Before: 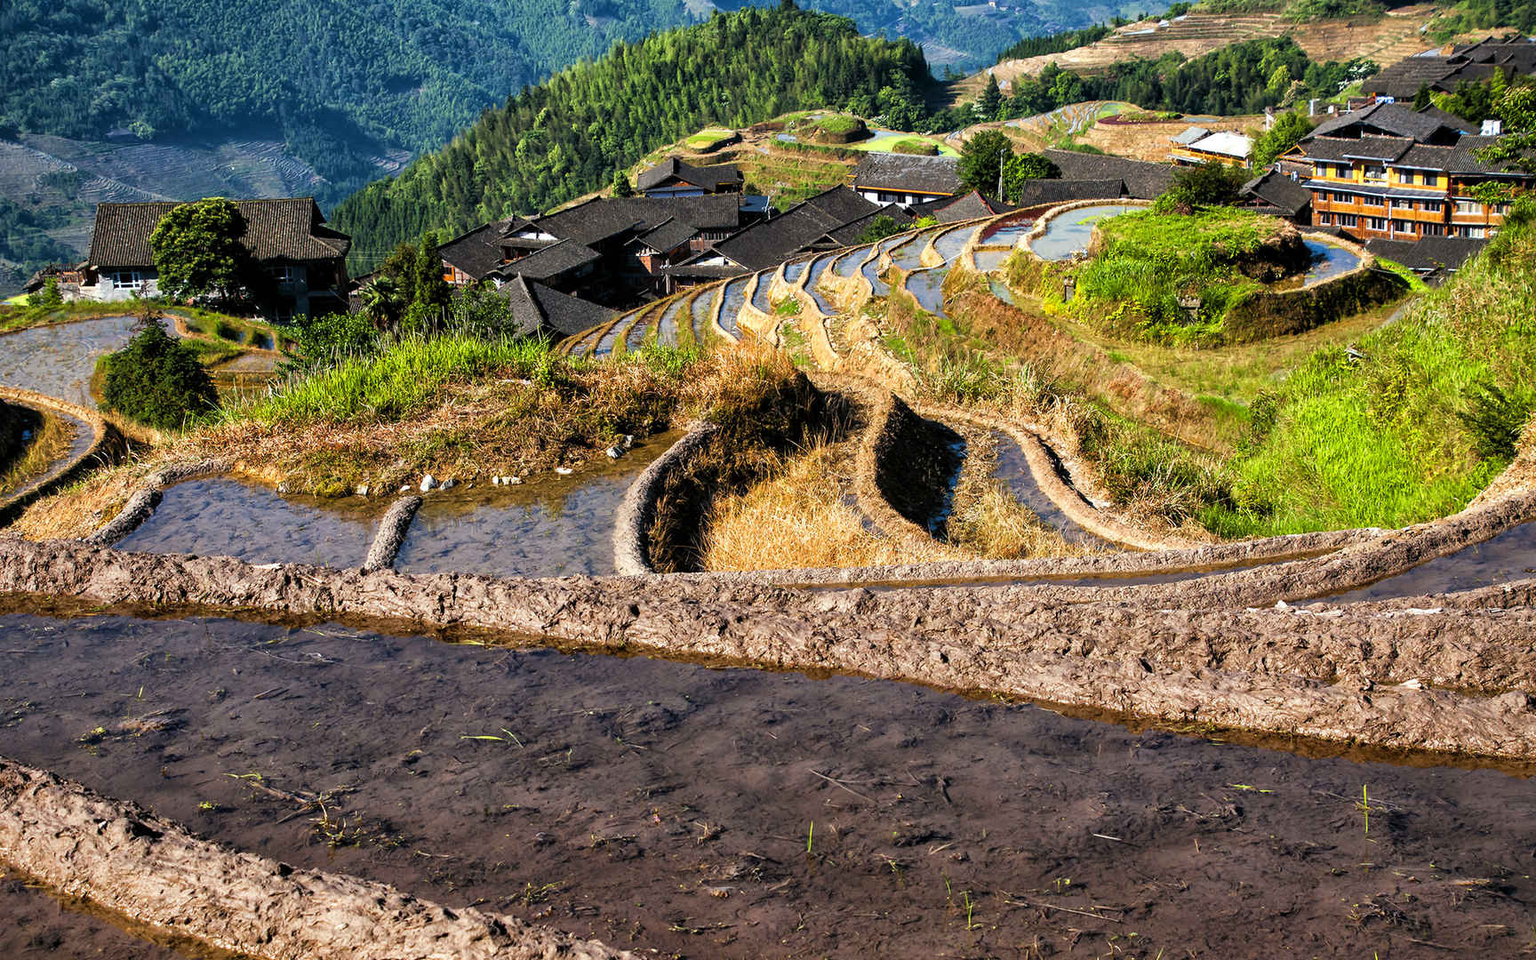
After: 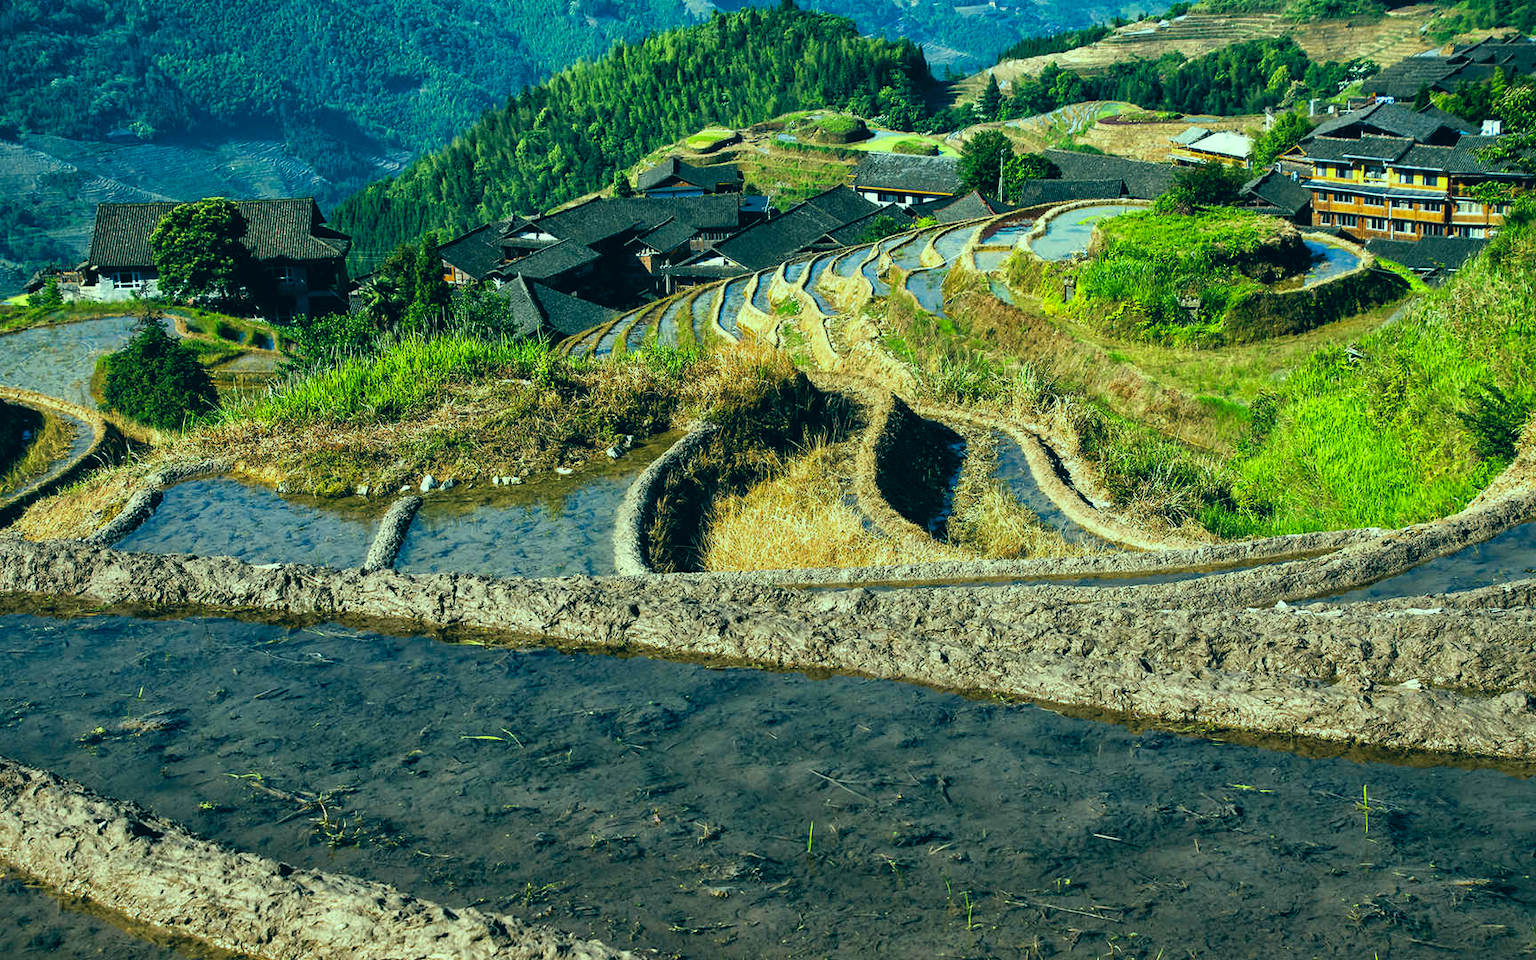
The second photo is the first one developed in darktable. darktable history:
color correction: highlights a* -20.12, highlights b* 9.8, shadows a* -20.82, shadows b* -11.51
